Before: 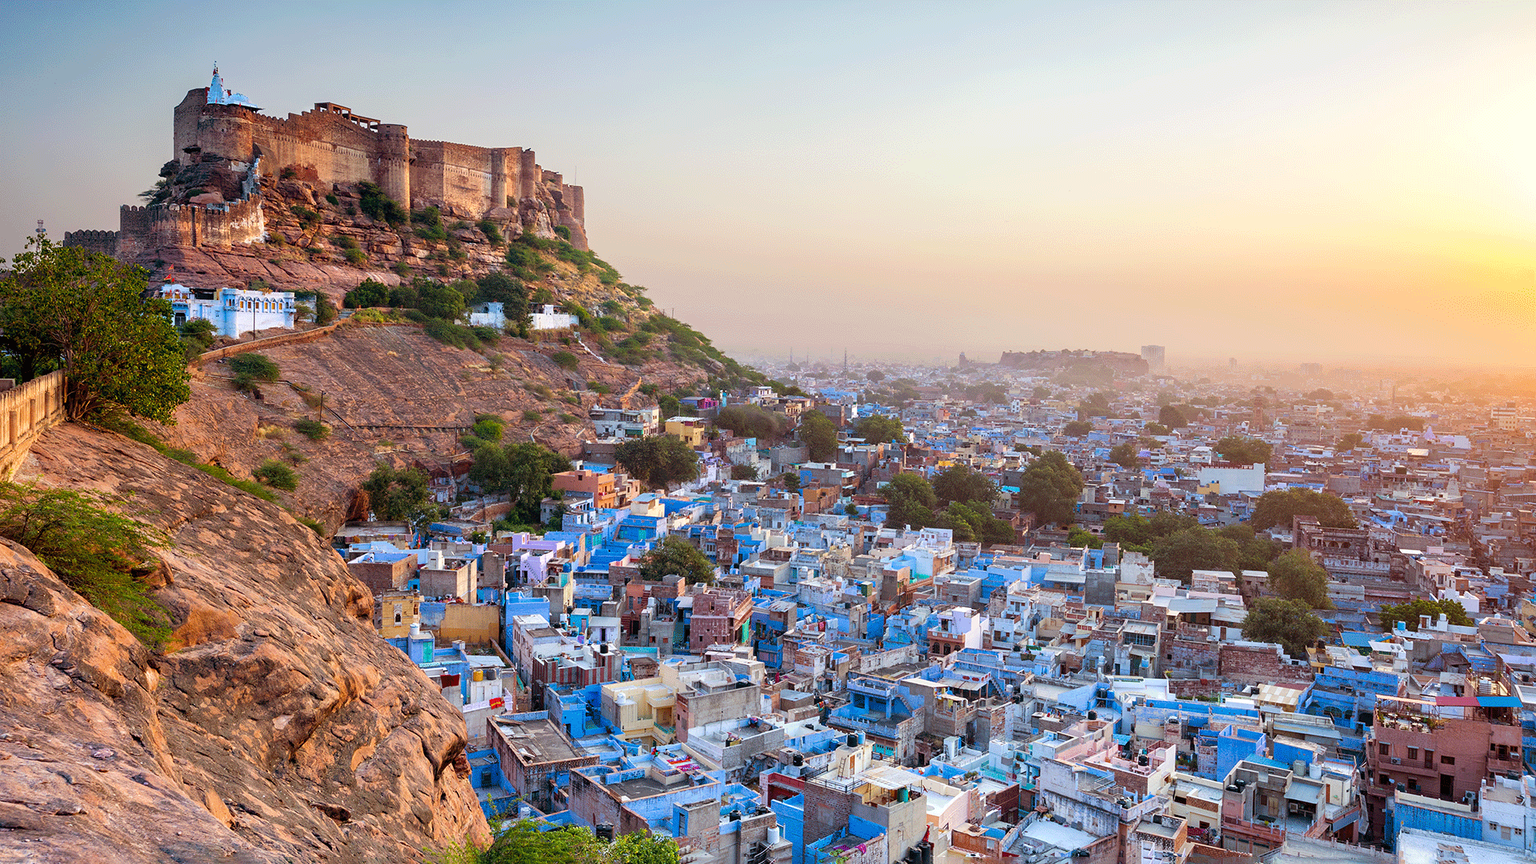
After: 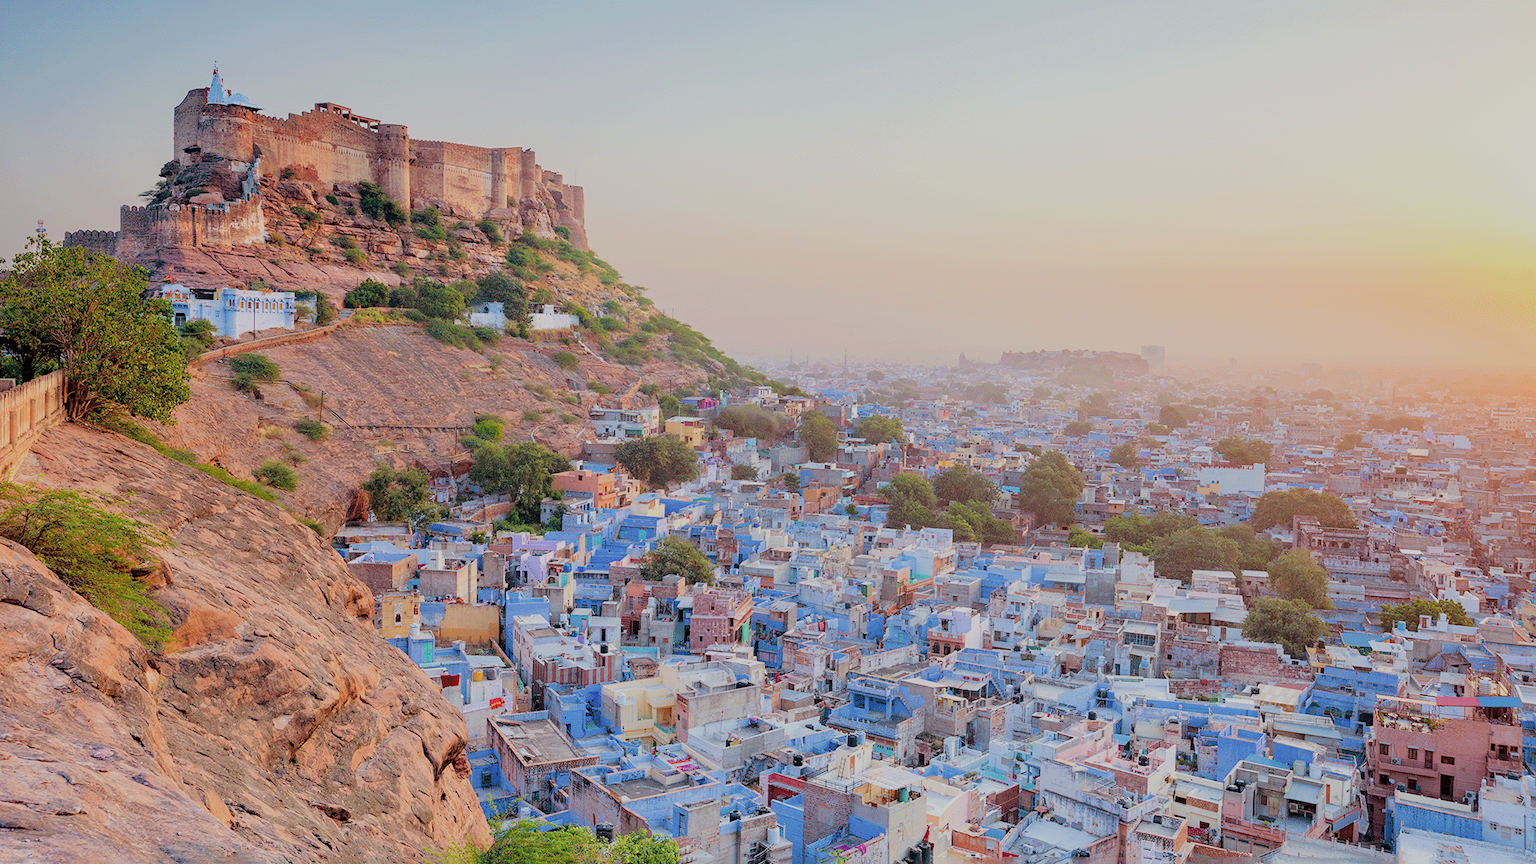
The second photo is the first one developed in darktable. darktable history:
tone equalizer: on, module defaults
exposure: black level correction 0, exposure 0.896 EV, compensate exposure bias true, compensate highlight preservation false
levels: levels [0, 0.499, 1]
filmic rgb: black relative exposure -8.01 EV, white relative exposure 8.04 EV, hardness 2.51, latitude 10.38%, contrast 0.724, highlights saturation mix 8.64%, shadows ↔ highlights balance 1.33%
